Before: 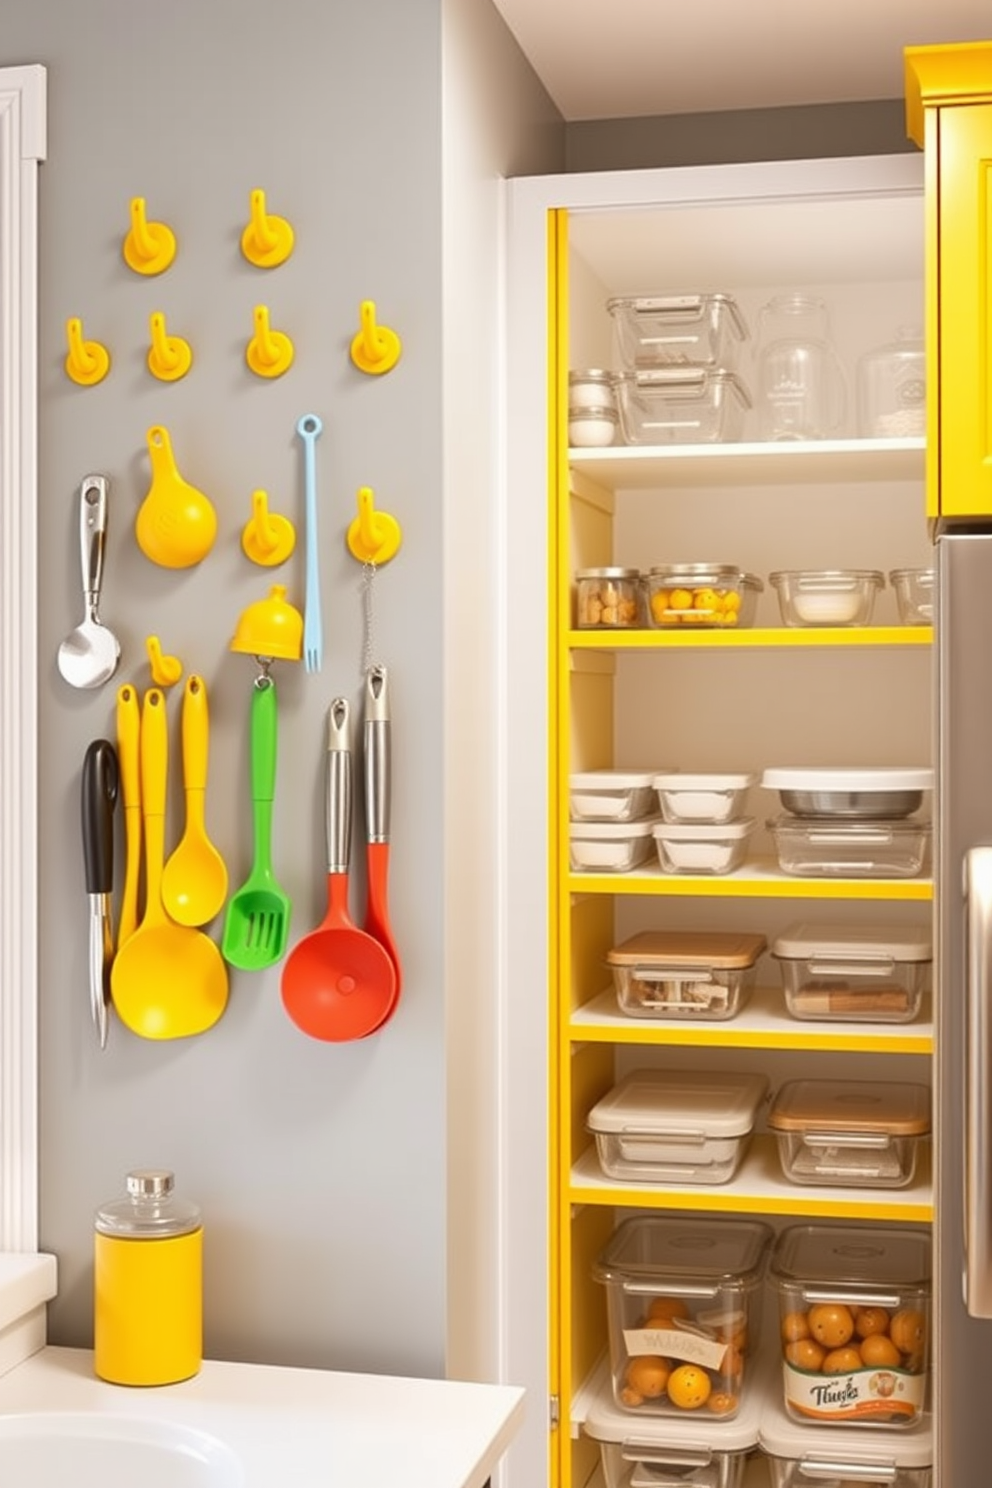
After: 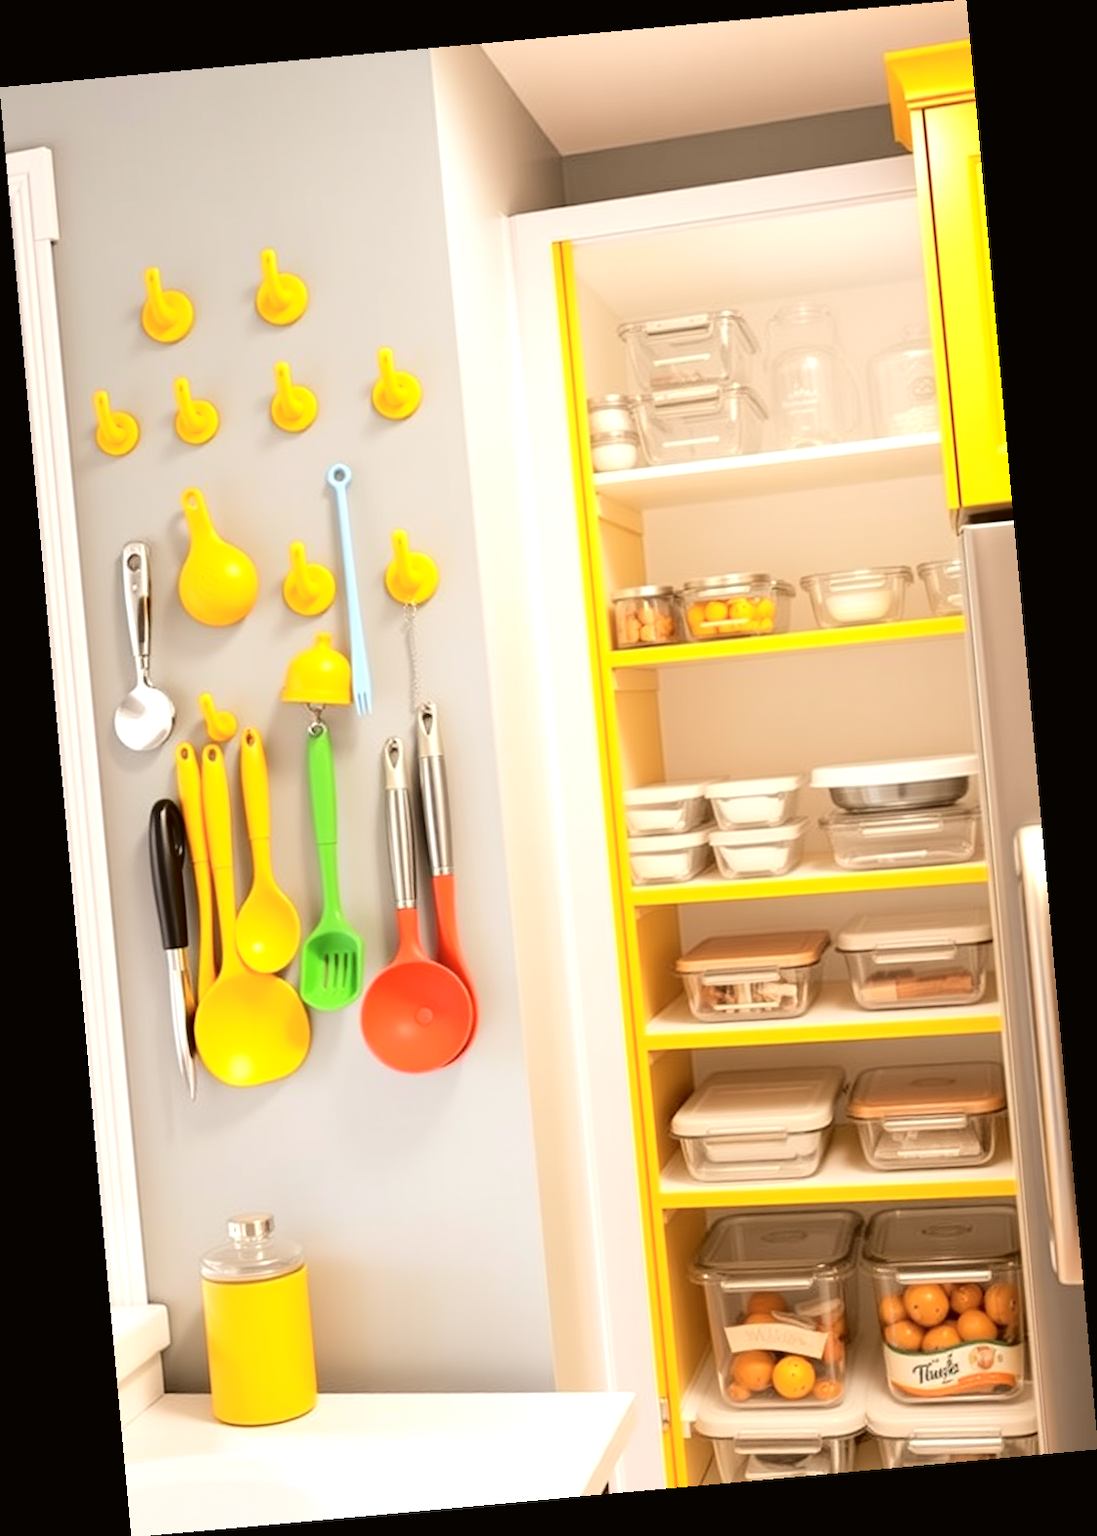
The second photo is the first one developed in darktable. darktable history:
tone equalizer: -8 EV -0.417 EV, -7 EV -0.389 EV, -6 EV -0.333 EV, -5 EV -0.222 EV, -3 EV 0.222 EV, -2 EV 0.333 EV, -1 EV 0.389 EV, +0 EV 0.417 EV, edges refinement/feathering 500, mask exposure compensation -1.25 EV, preserve details no
tone curve: curves: ch0 [(0, 0.01) (0.058, 0.039) (0.159, 0.117) (0.282, 0.327) (0.45, 0.534) (0.676, 0.751) (0.89, 0.919) (1, 1)]; ch1 [(0, 0) (0.094, 0.081) (0.285, 0.299) (0.385, 0.403) (0.447, 0.455) (0.495, 0.496) (0.544, 0.552) (0.589, 0.612) (0.722, 0.728) (1, 1)]; ch2 [(0, 0) (0.257, 0.217) (0.43, 0.421) (0.498, 0.507) (0.531, 0.544) (0.56, 0.579) (0.625, 0.642) (1, 1)], color space Lab, independent channels, preserve colors none
rotate and perspective: rotation -5.2°, automatic cropping off
